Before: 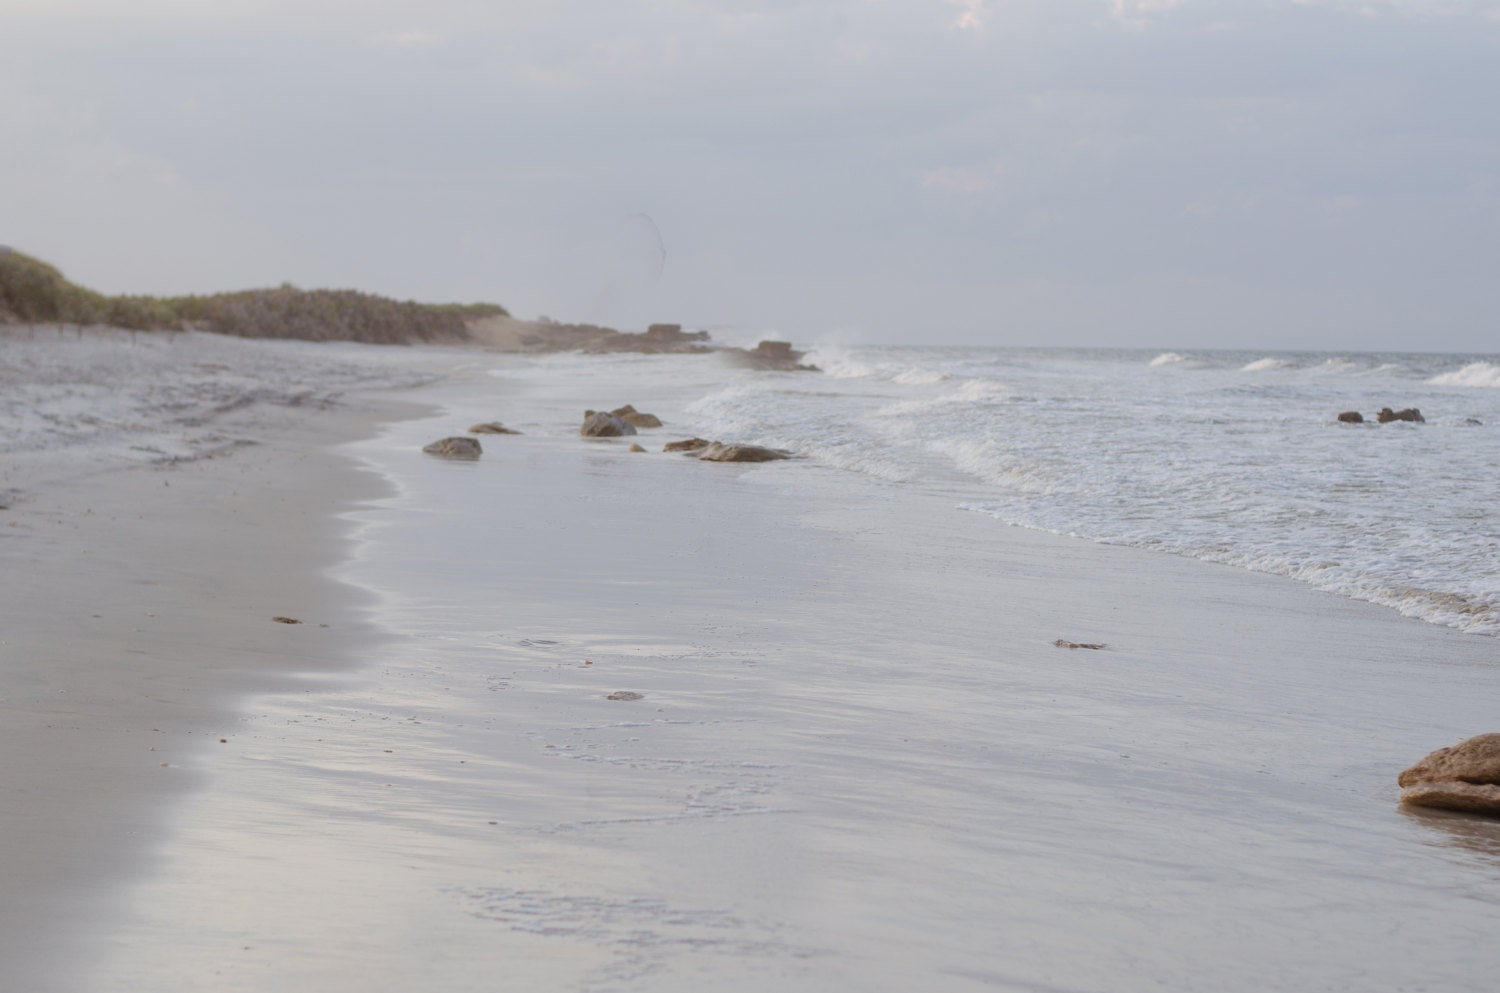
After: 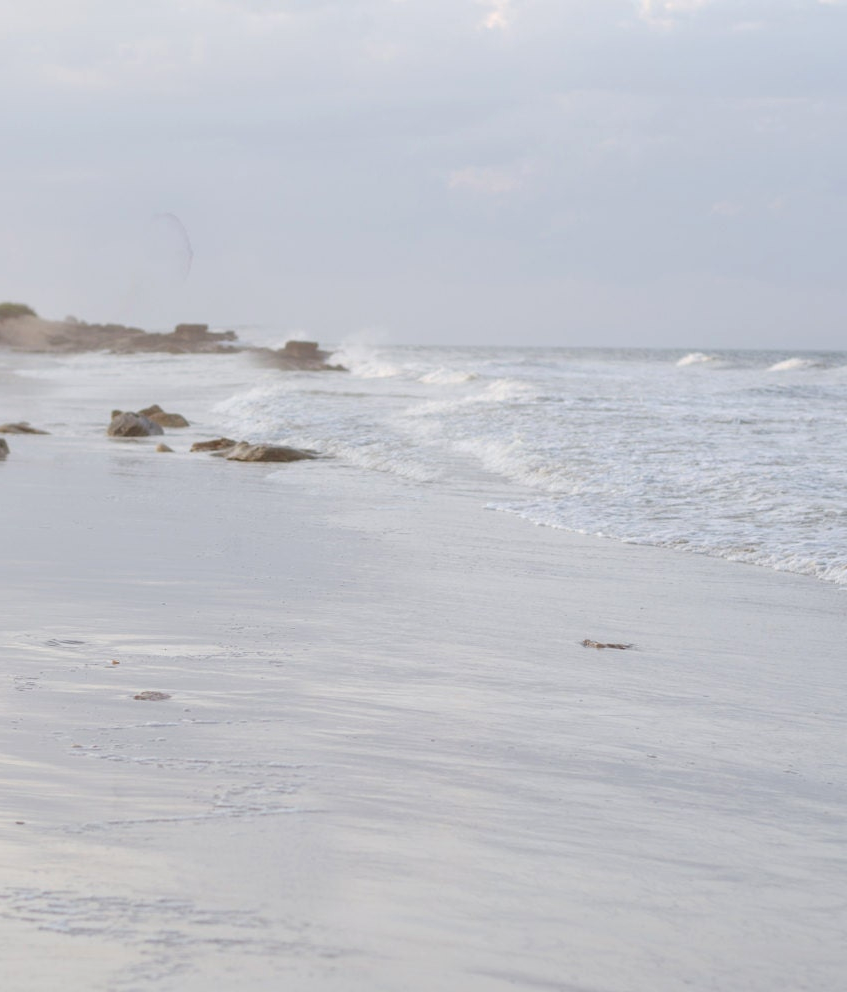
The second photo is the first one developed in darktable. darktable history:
exposure: exposure 0.294 EV, compensate highlight preservation false
crop: left 31.581%, top 0.018%, right 11.901%
local contrast: detail 109%
